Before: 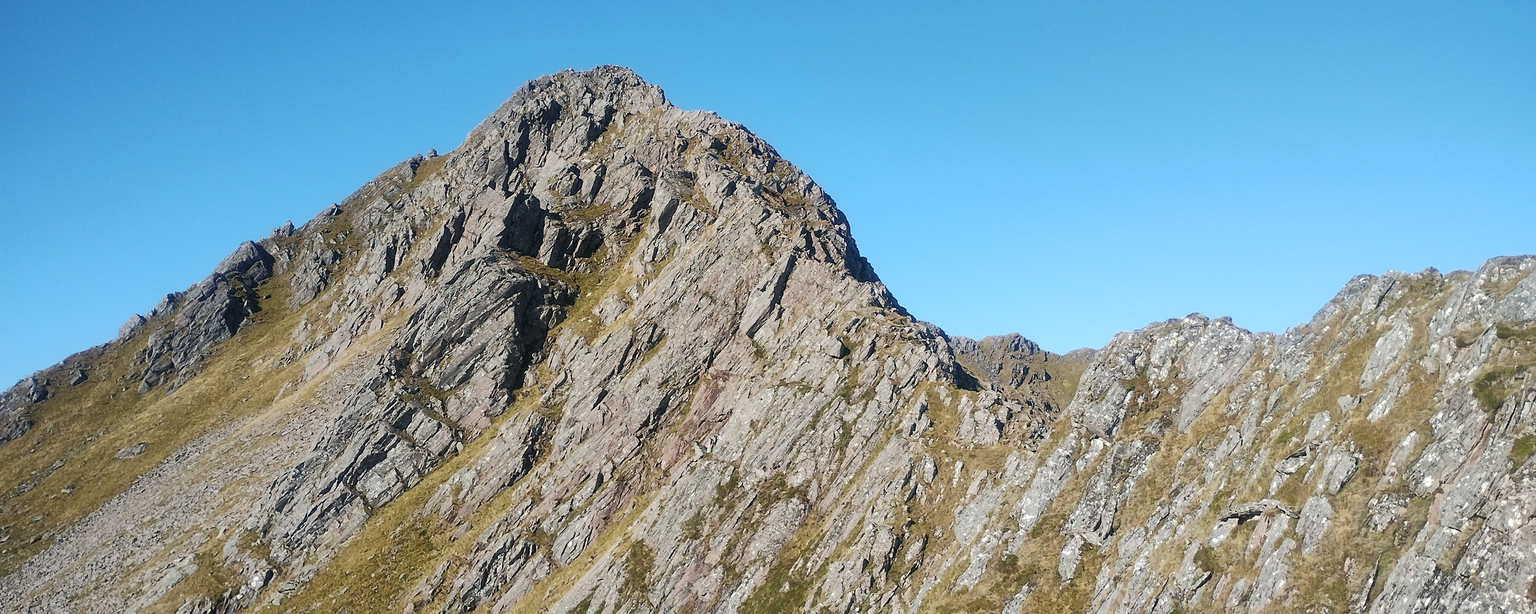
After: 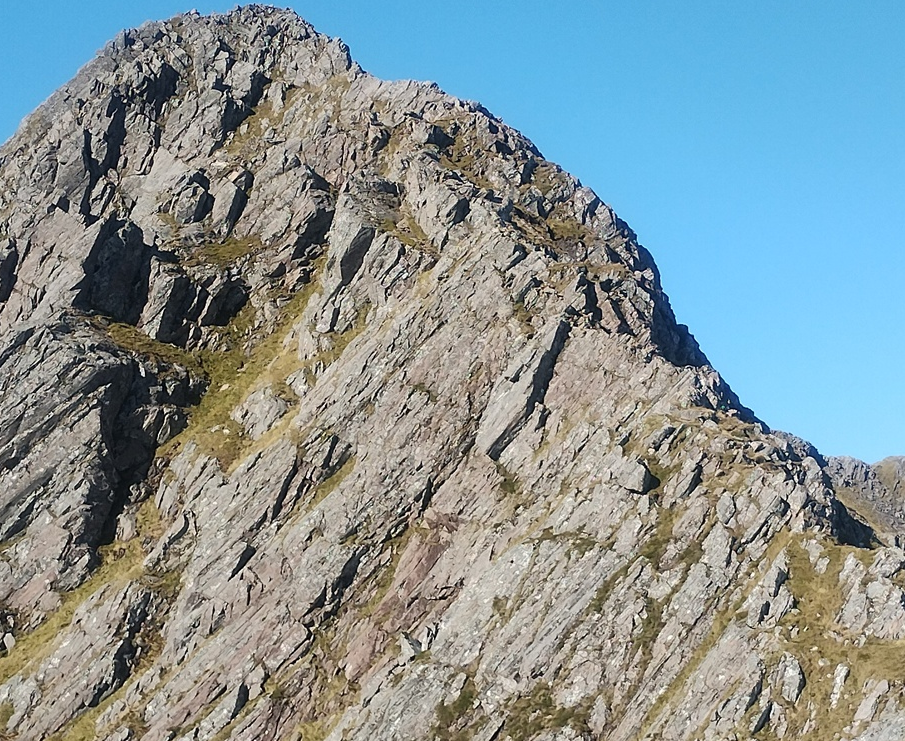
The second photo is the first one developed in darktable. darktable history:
crop and rotate: left 29.594%, top 10.238%, right 35.016%, bottom 17.386%
